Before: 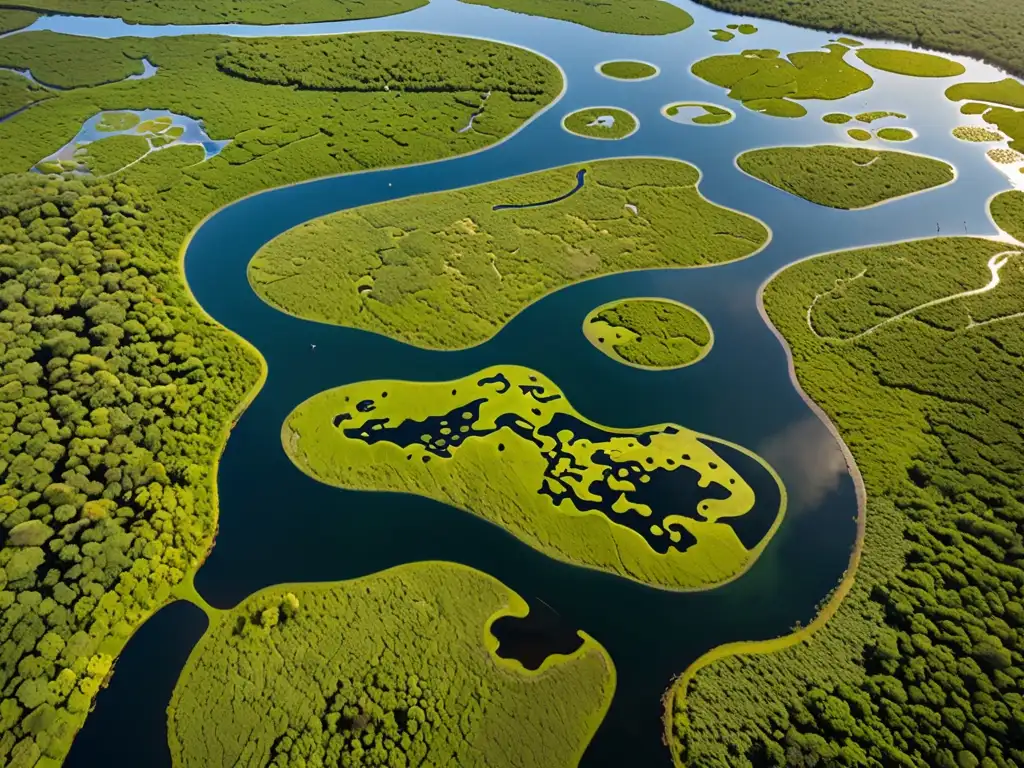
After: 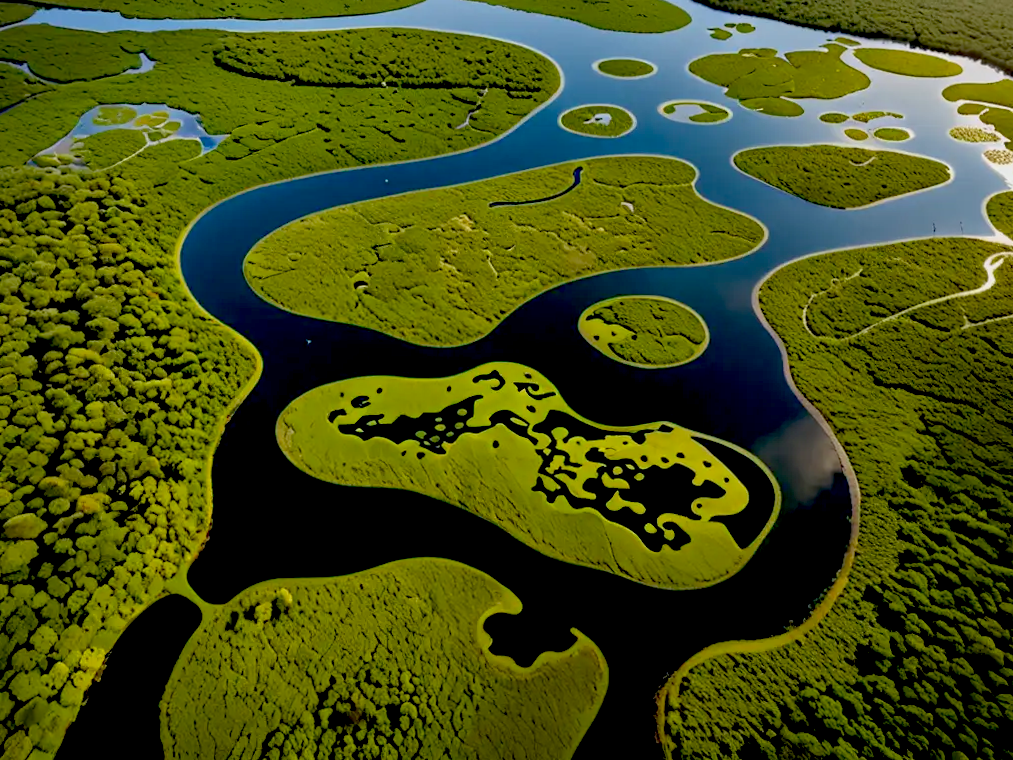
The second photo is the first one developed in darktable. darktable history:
crop and rotate: angle -0.441°
exposure: black level correction 0.046, exposure -0.228 EV, compensate highlight preservation false
